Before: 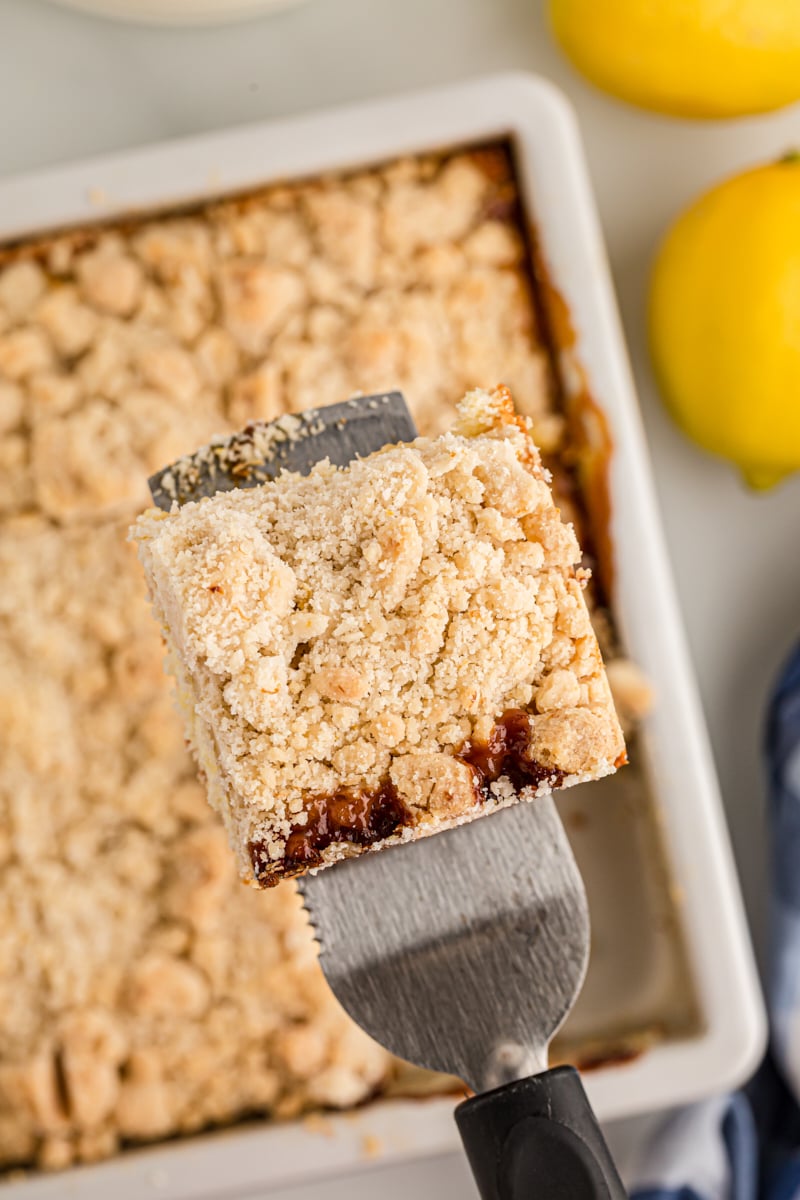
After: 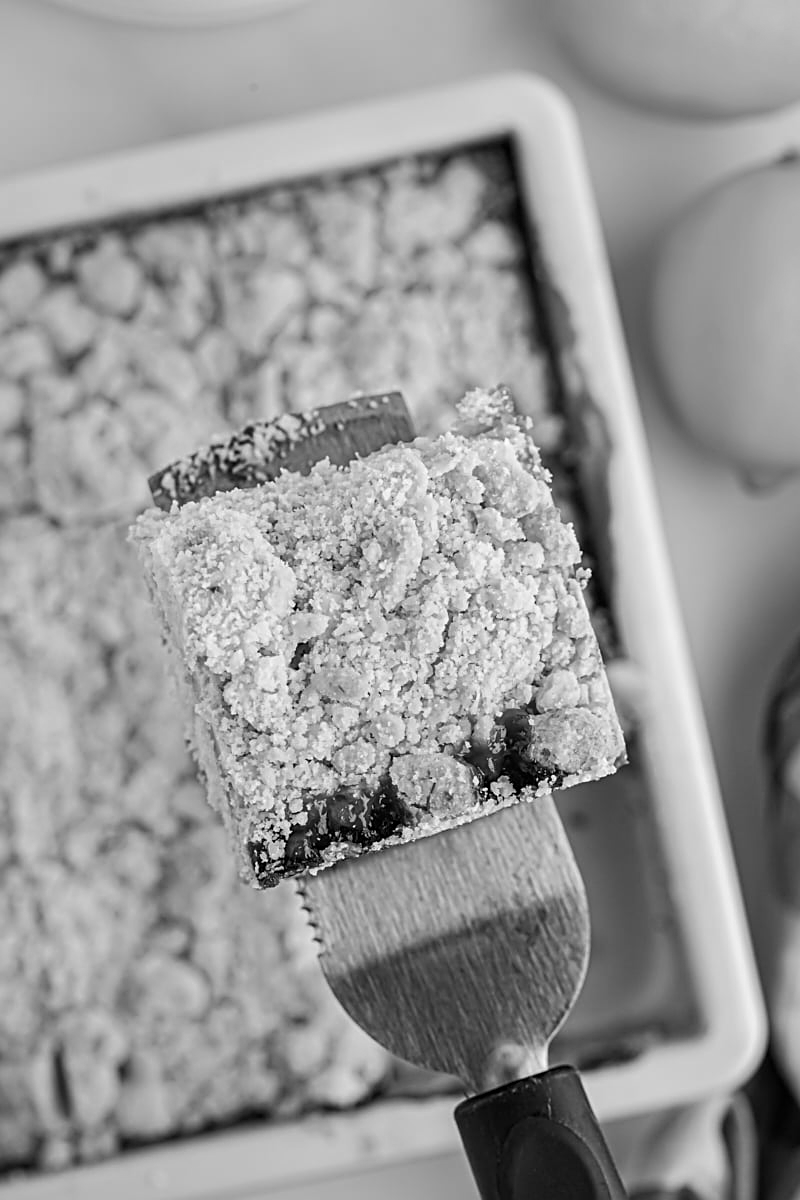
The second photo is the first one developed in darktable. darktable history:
sharpen: on, module defaults
contrast brightness saturation: saturation 0.181
color calibration: output gray [0.21, 0.42, 0.37, 0], illuminant as shot in camera, x 0.37, y 0.382, temperature 4314.71 K
exposure: exposure -0.022 EV, compensate highlight preservation false
